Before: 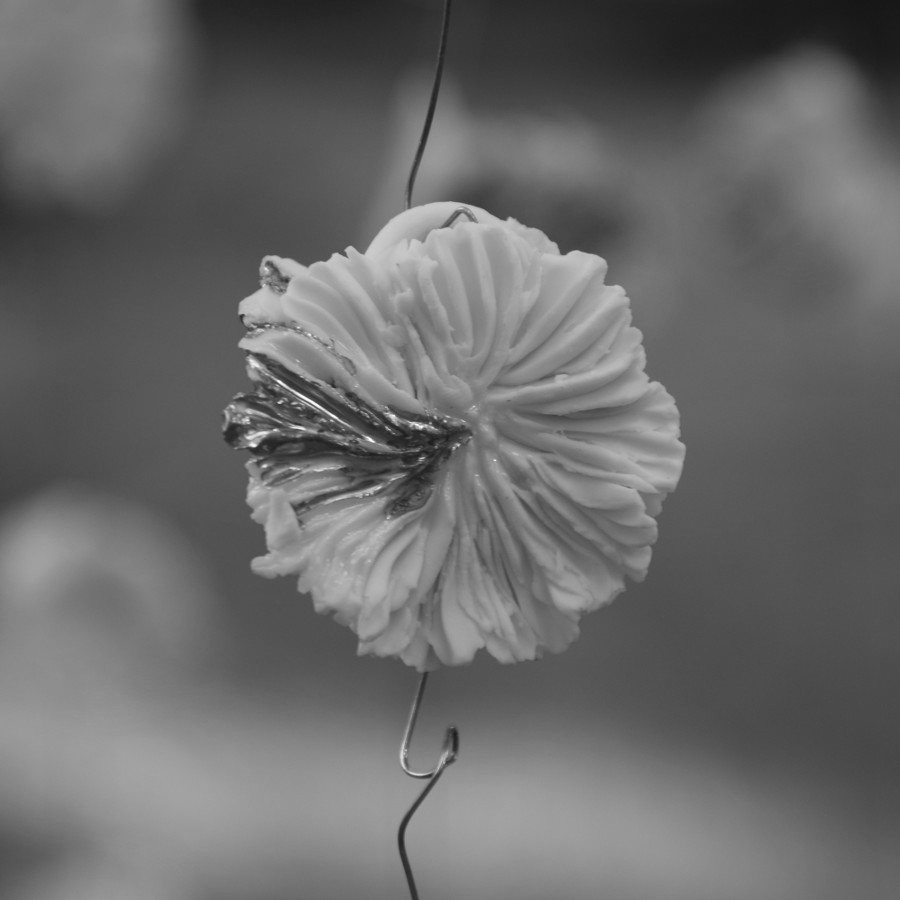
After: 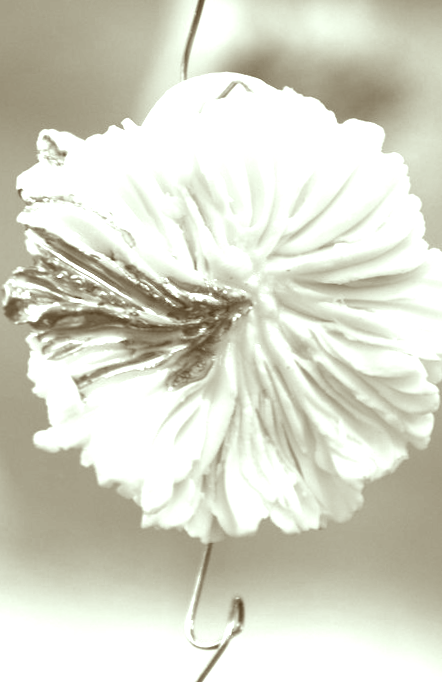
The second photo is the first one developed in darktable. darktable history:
white balance: red 0.982, blue 1.018
rotate and perspective: rotation -1°, crop left 0.011, crop right 0.989, crop top 0.025, crop bottom 0.975
exposure: black level correction 0, exposure 2.088 EV, compensate exposure bias true, compensate highlight preservation false
crop and rotate: angle 0.02°, left 24.353%, top 13.219%, right 26.156%, bottom 8.224%
color correction: highlights a* -5.3, highlights b* 9.8, shadows a* 9.8, shadows b* 24.26
color balance rgb: perceptual saturation grading › global saturation 20%, perceptual saturation grading › highlights -25%, perceptual saturation grading › shadows 25%
